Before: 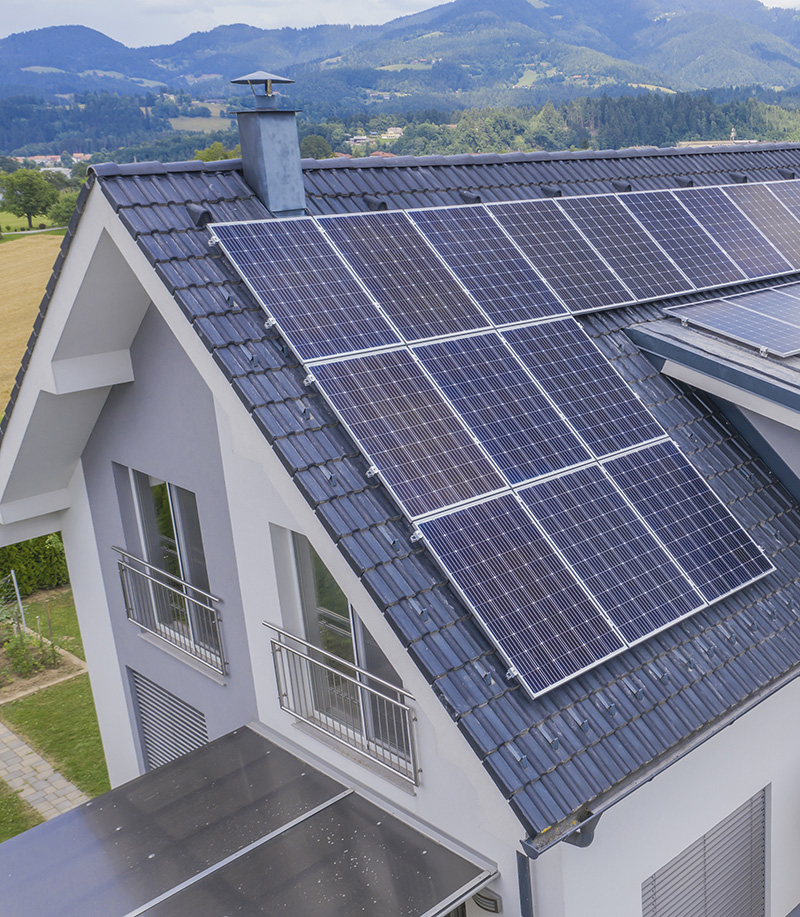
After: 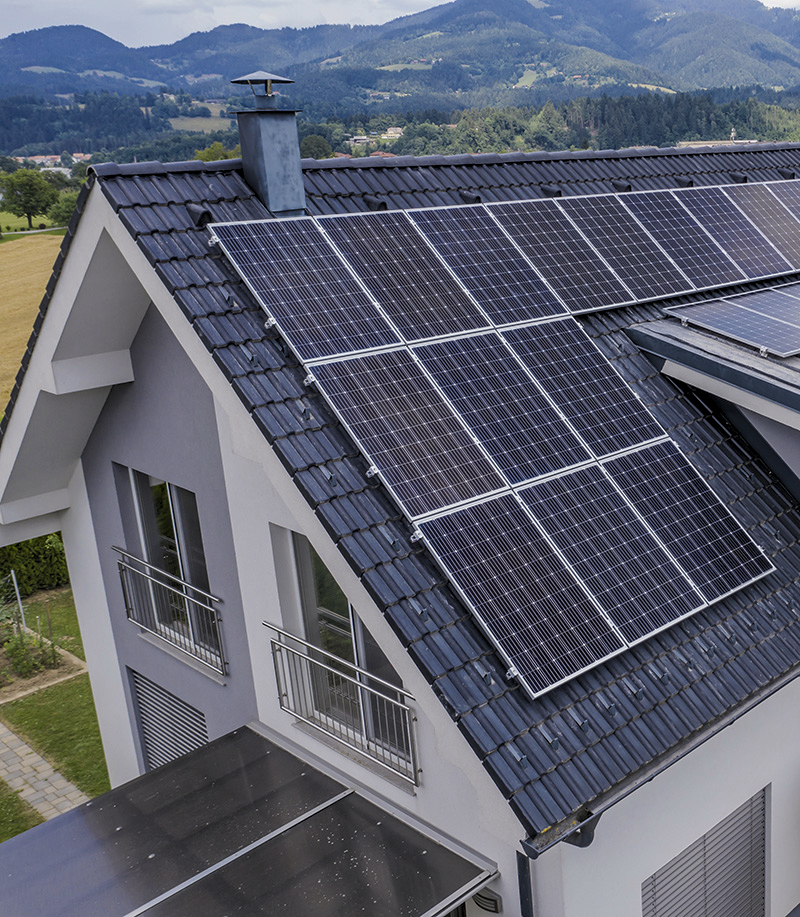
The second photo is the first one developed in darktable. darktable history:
haze removal: compatibility mode true, adaptive false
levels: levels [0.116, 0.574, 1]
